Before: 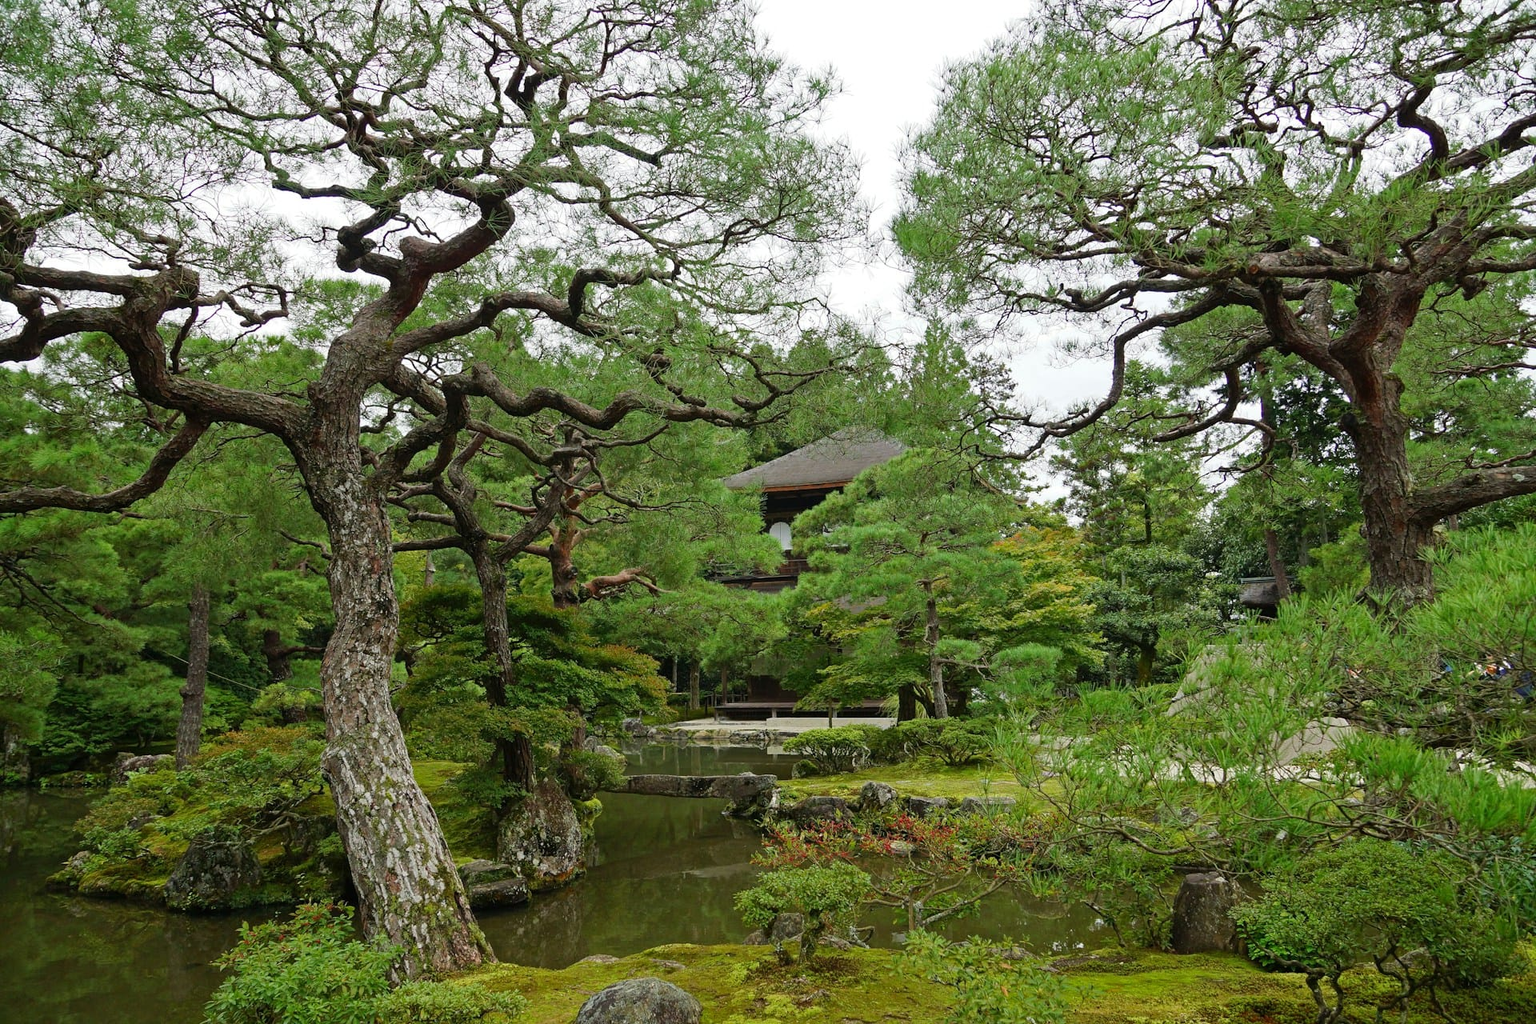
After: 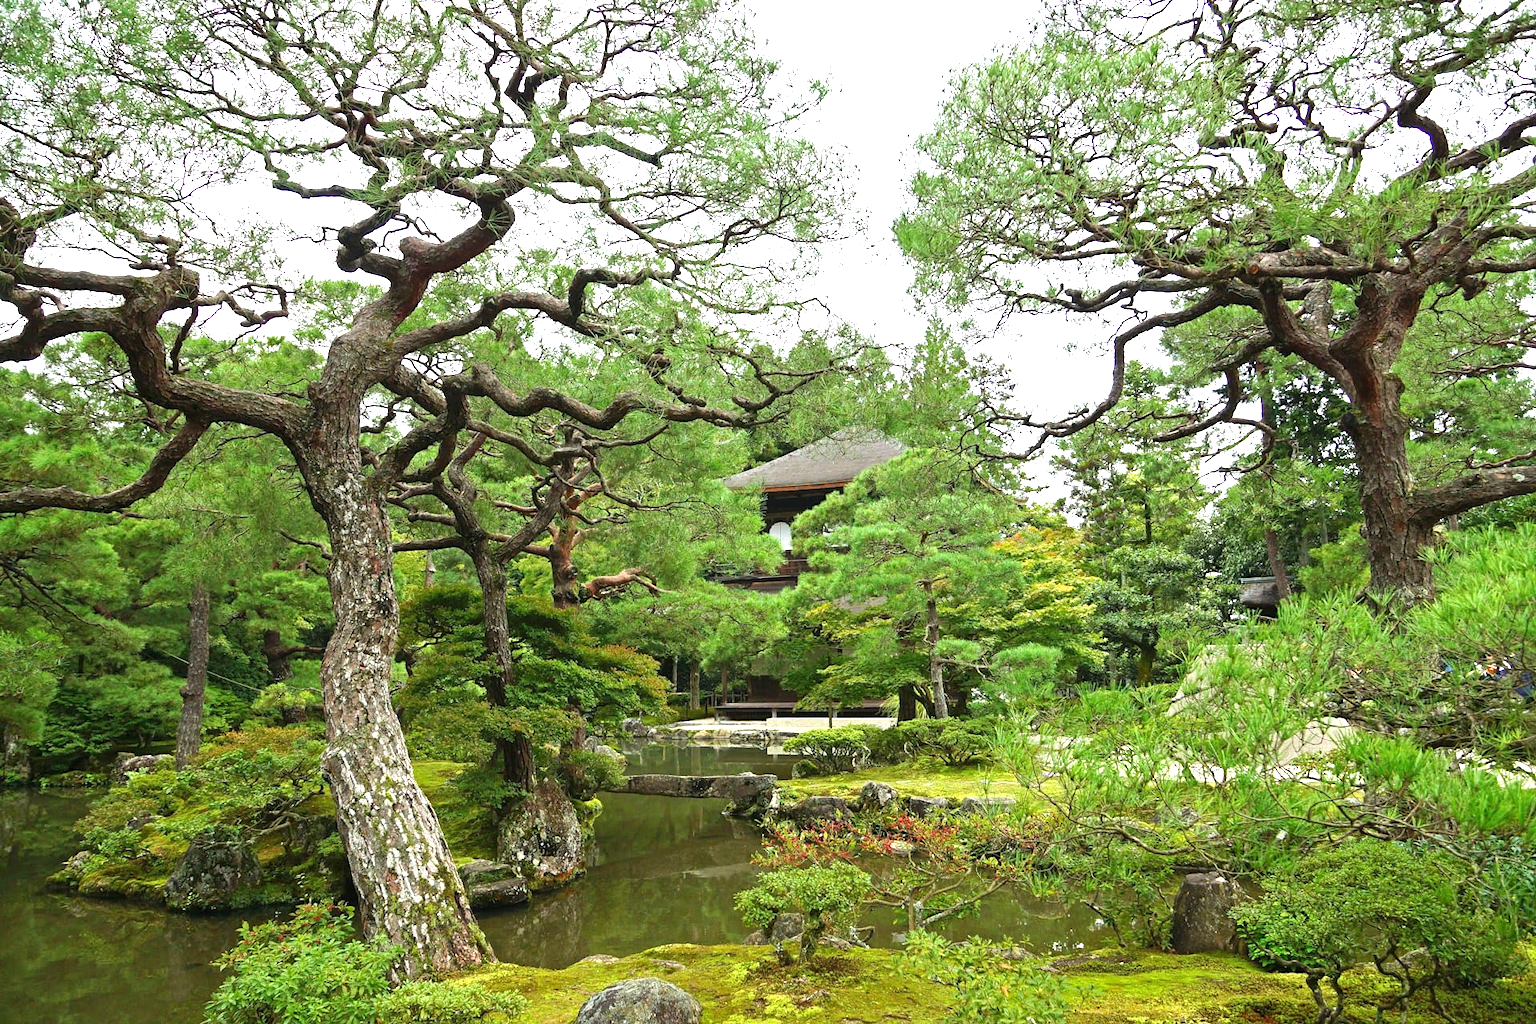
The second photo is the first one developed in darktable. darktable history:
exposure: black level correction 0, exposure 1.2 EV, compensate exposure bias true, compensate highlight preservation false
base curve: curves: ch0 [(0, 0) (0.303, 0.277) (1, 1)]
